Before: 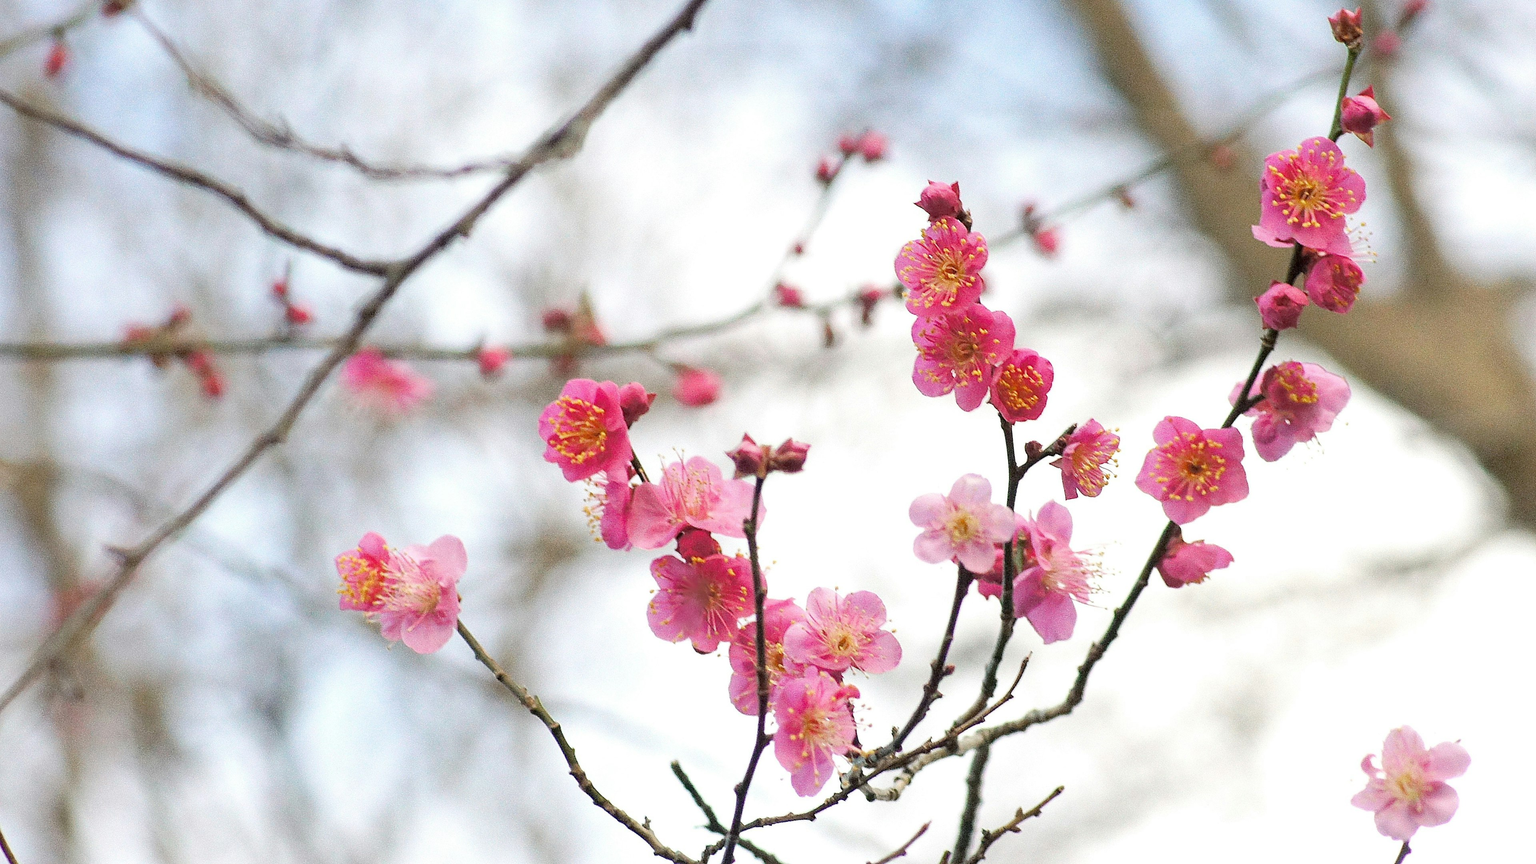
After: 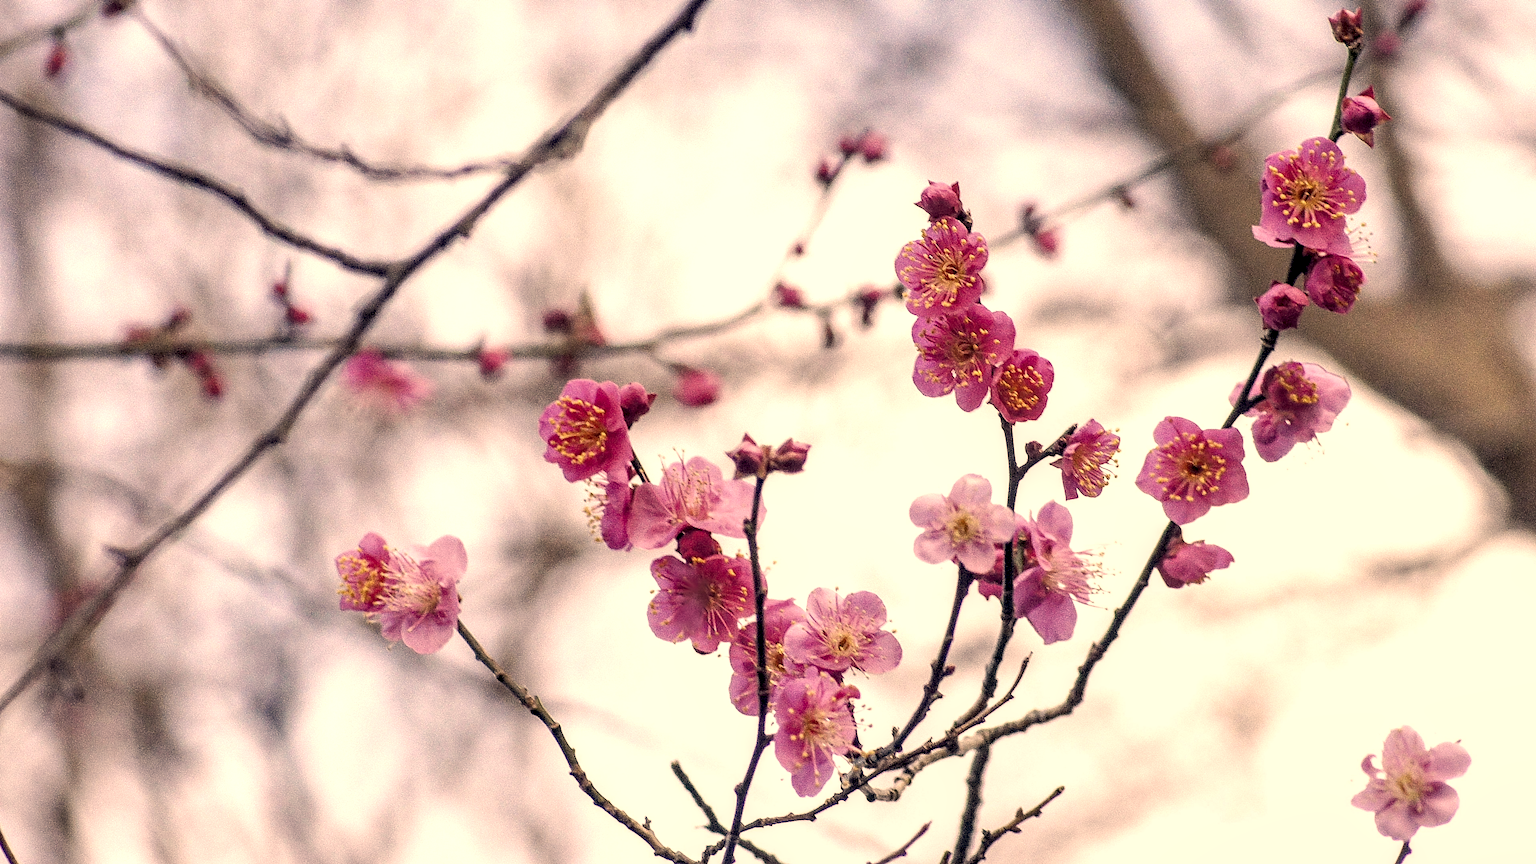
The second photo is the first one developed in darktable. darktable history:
color correction: highlights a* 19.63, highlights b* 26.72, shadows a* 3.39, shadows b* -17.13, saturation 0.761
local contrast: highlights 65%, shadows 53%, detail 168%, midtone range 0.514
